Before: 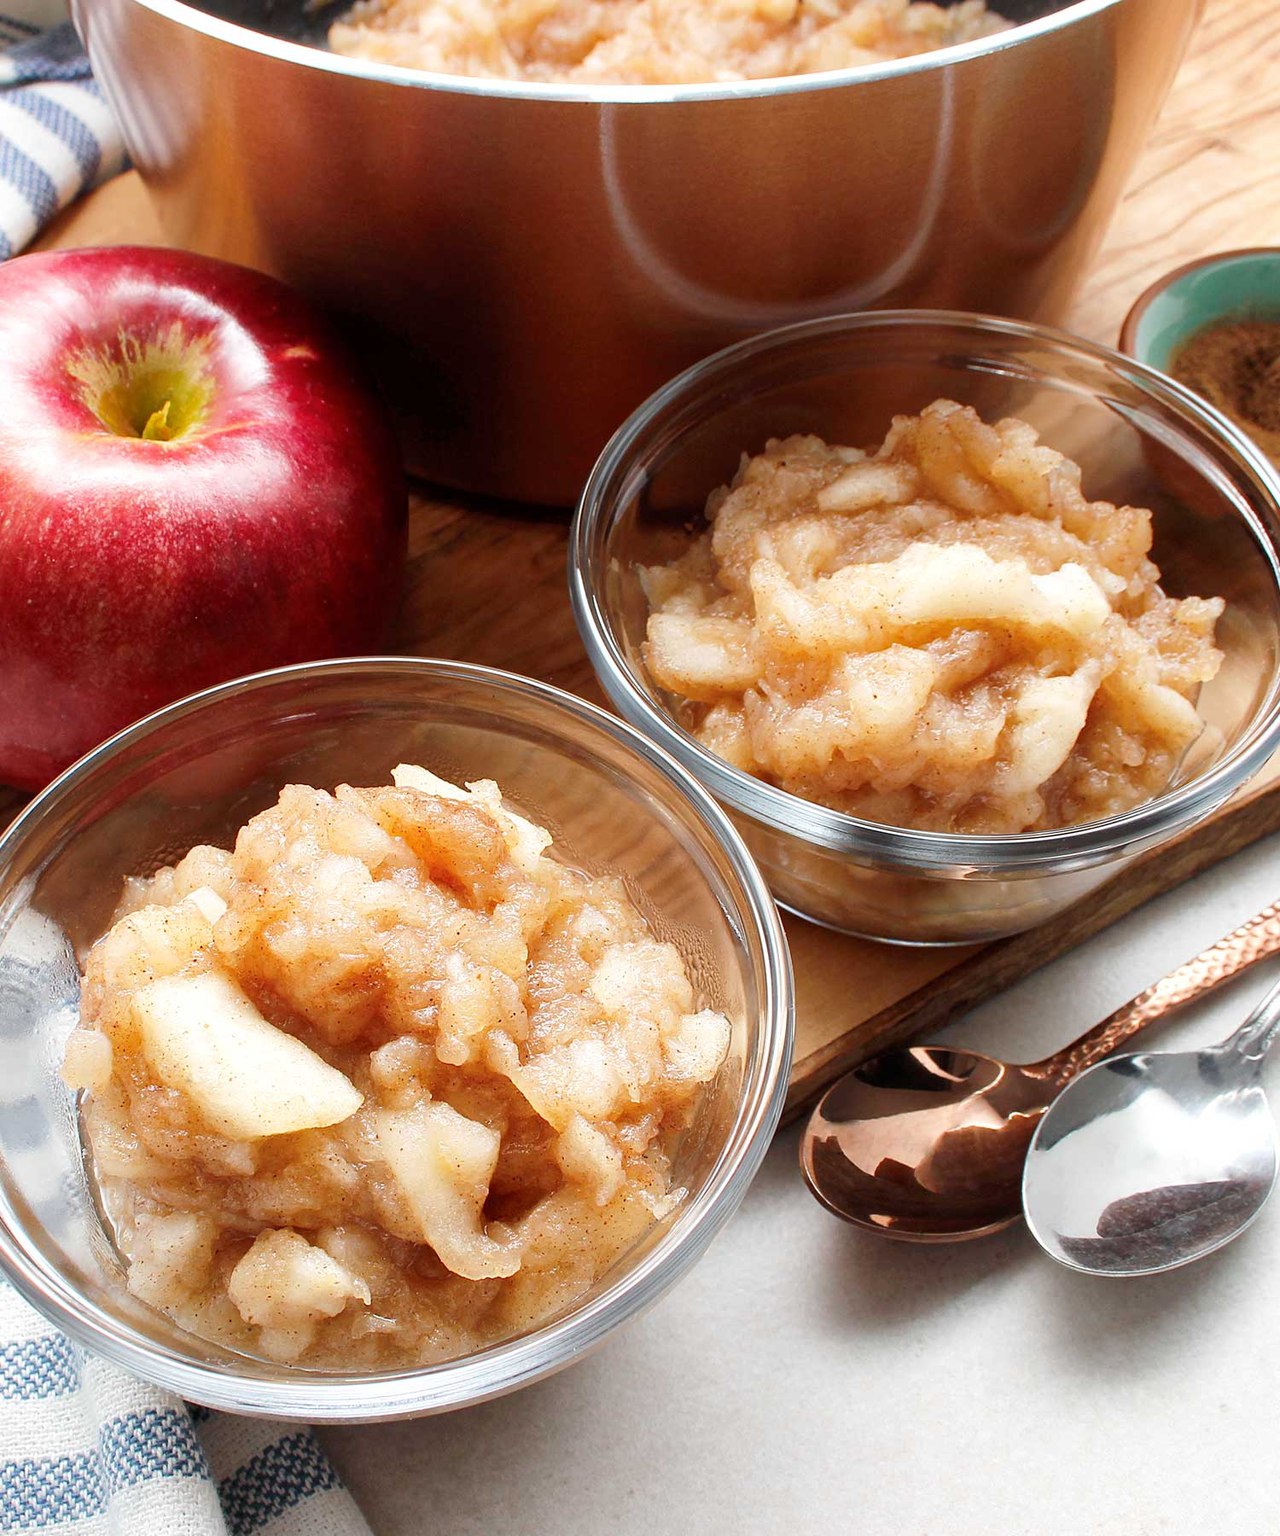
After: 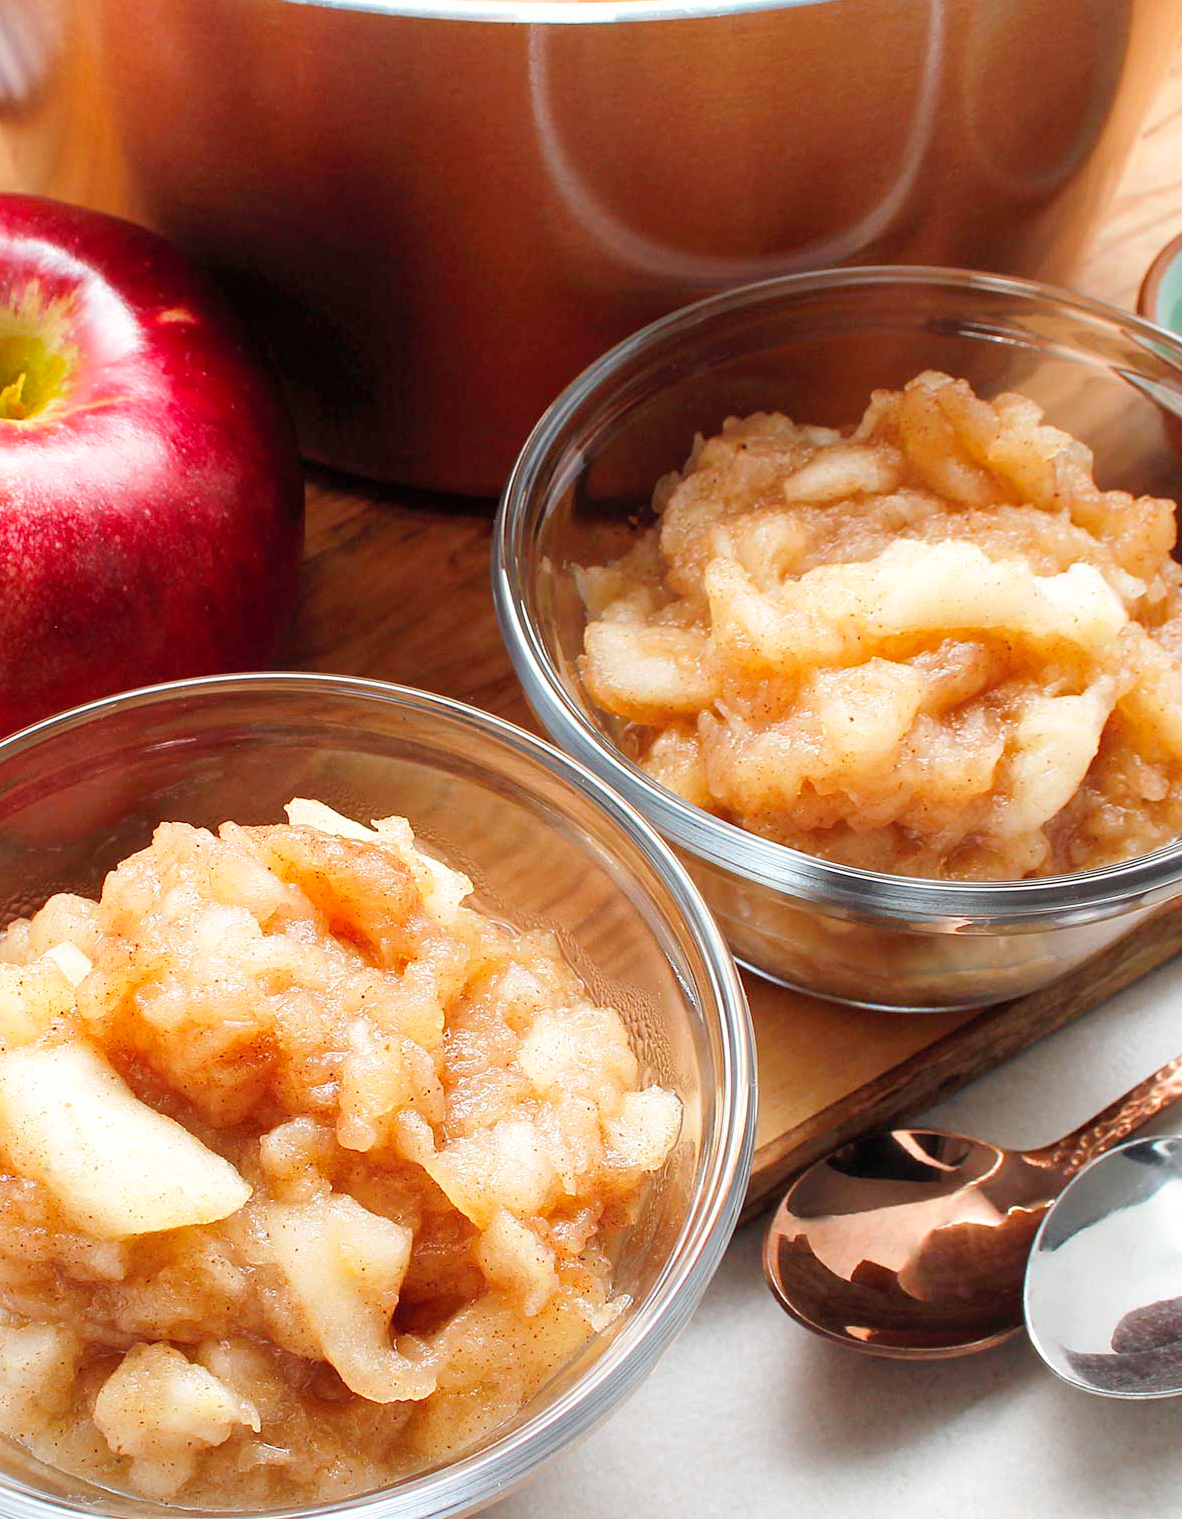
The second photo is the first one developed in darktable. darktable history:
contrast brightness saturation: brightness 0.089, saturation 0.194
crop: left 11.617%, top 5.412%, right 9.581%, bottom 10.176%
